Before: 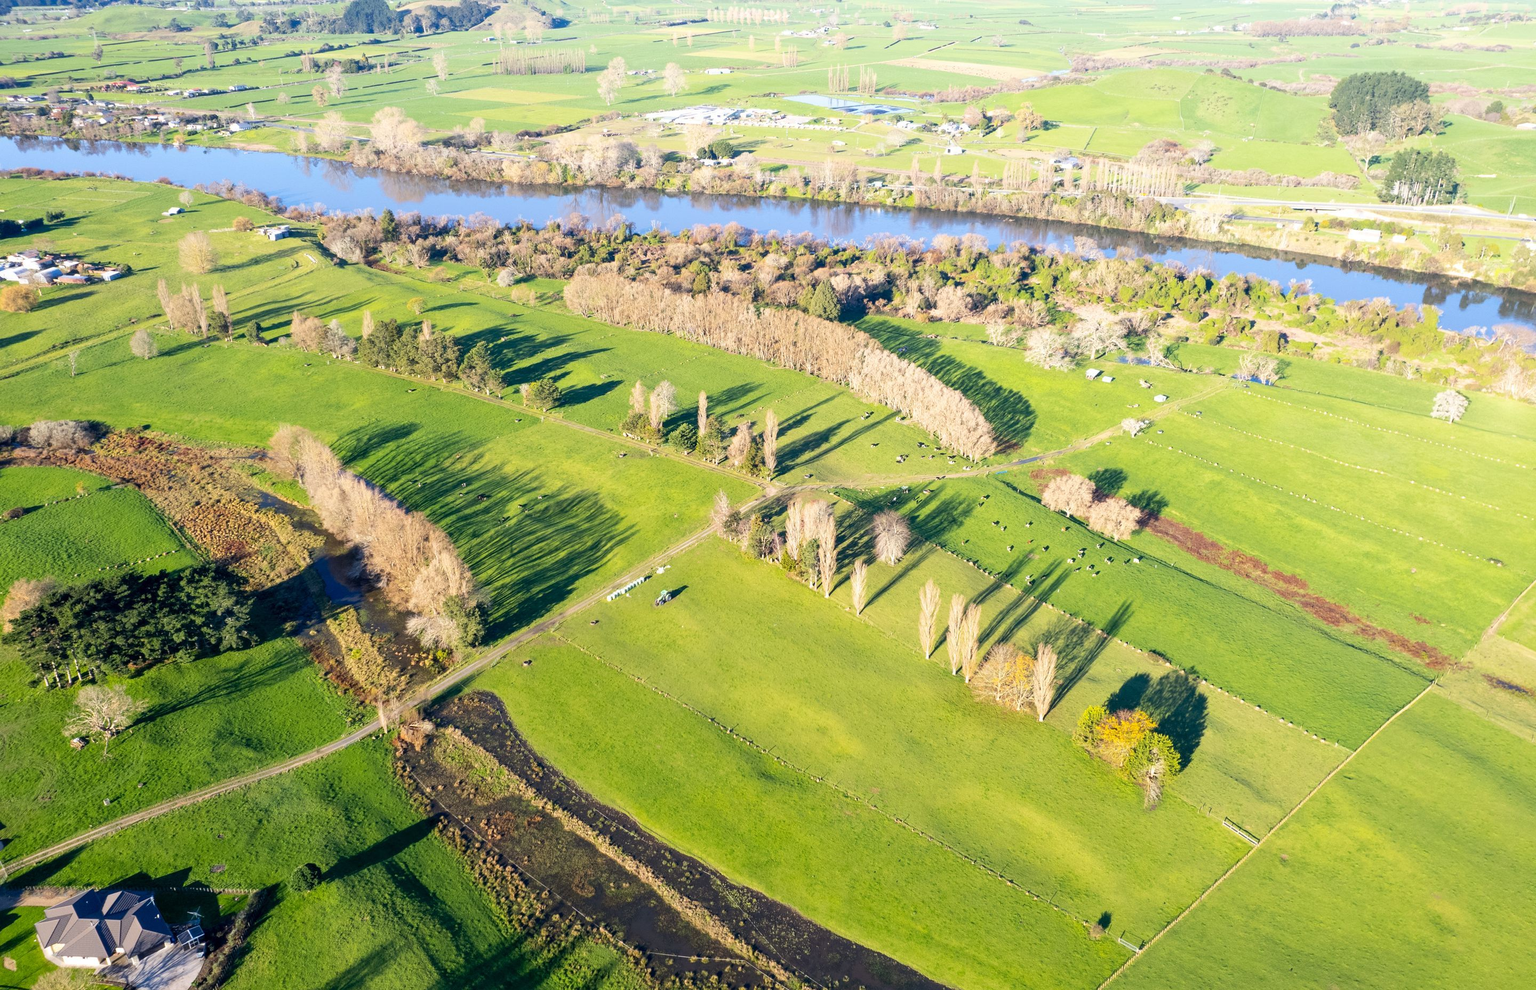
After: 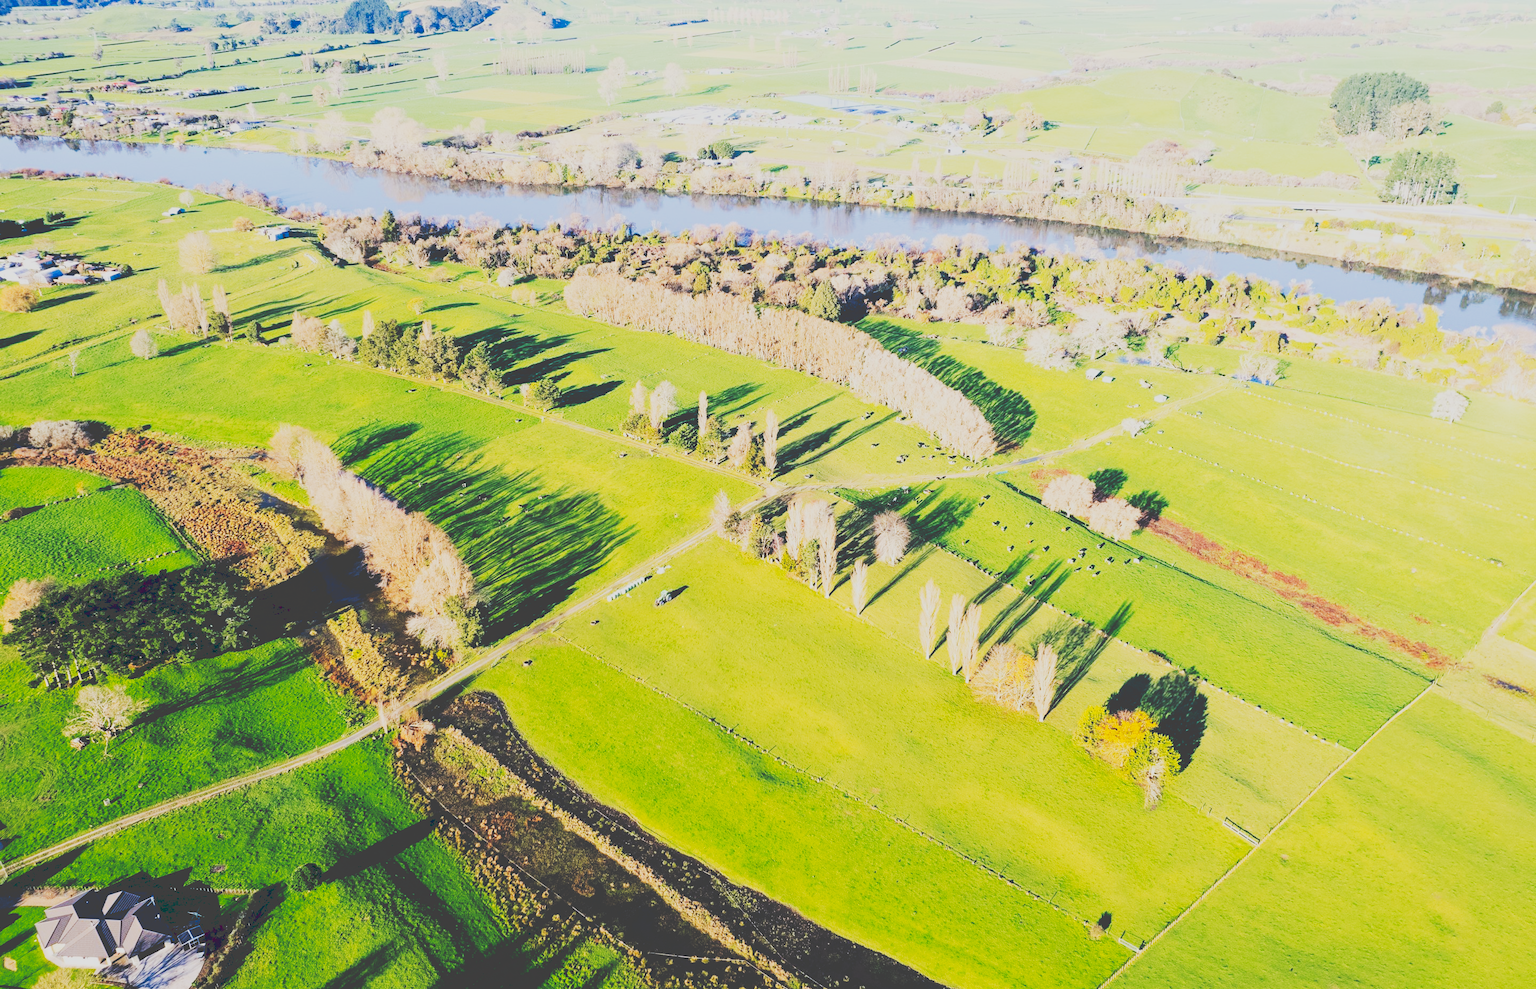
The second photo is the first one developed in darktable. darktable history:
filmic rgb: black relative exposure -6.98 EV, white relative exposure 5.63 EV, hardness 2.86
tone curve: curves: ch0 [(0, 0) (0.003, 0.26) (0.011, 0.26) (0.025, 0.26) (0.044, 0.257) (0.069, 0.257) (0.1, 0.257) (0.136, 0.255) (0.177, 0.258) (0.224, 0.272) (0.277, 0.294) (0.335, 0.346) (0.399, 0.422) (0.468, 0.536) (0.543, 0.657) (0.623, 0.757) (0.709, 0.823) (0.801, 0.872) (0.898, 0.92) (1, 1)], preserve colors none
